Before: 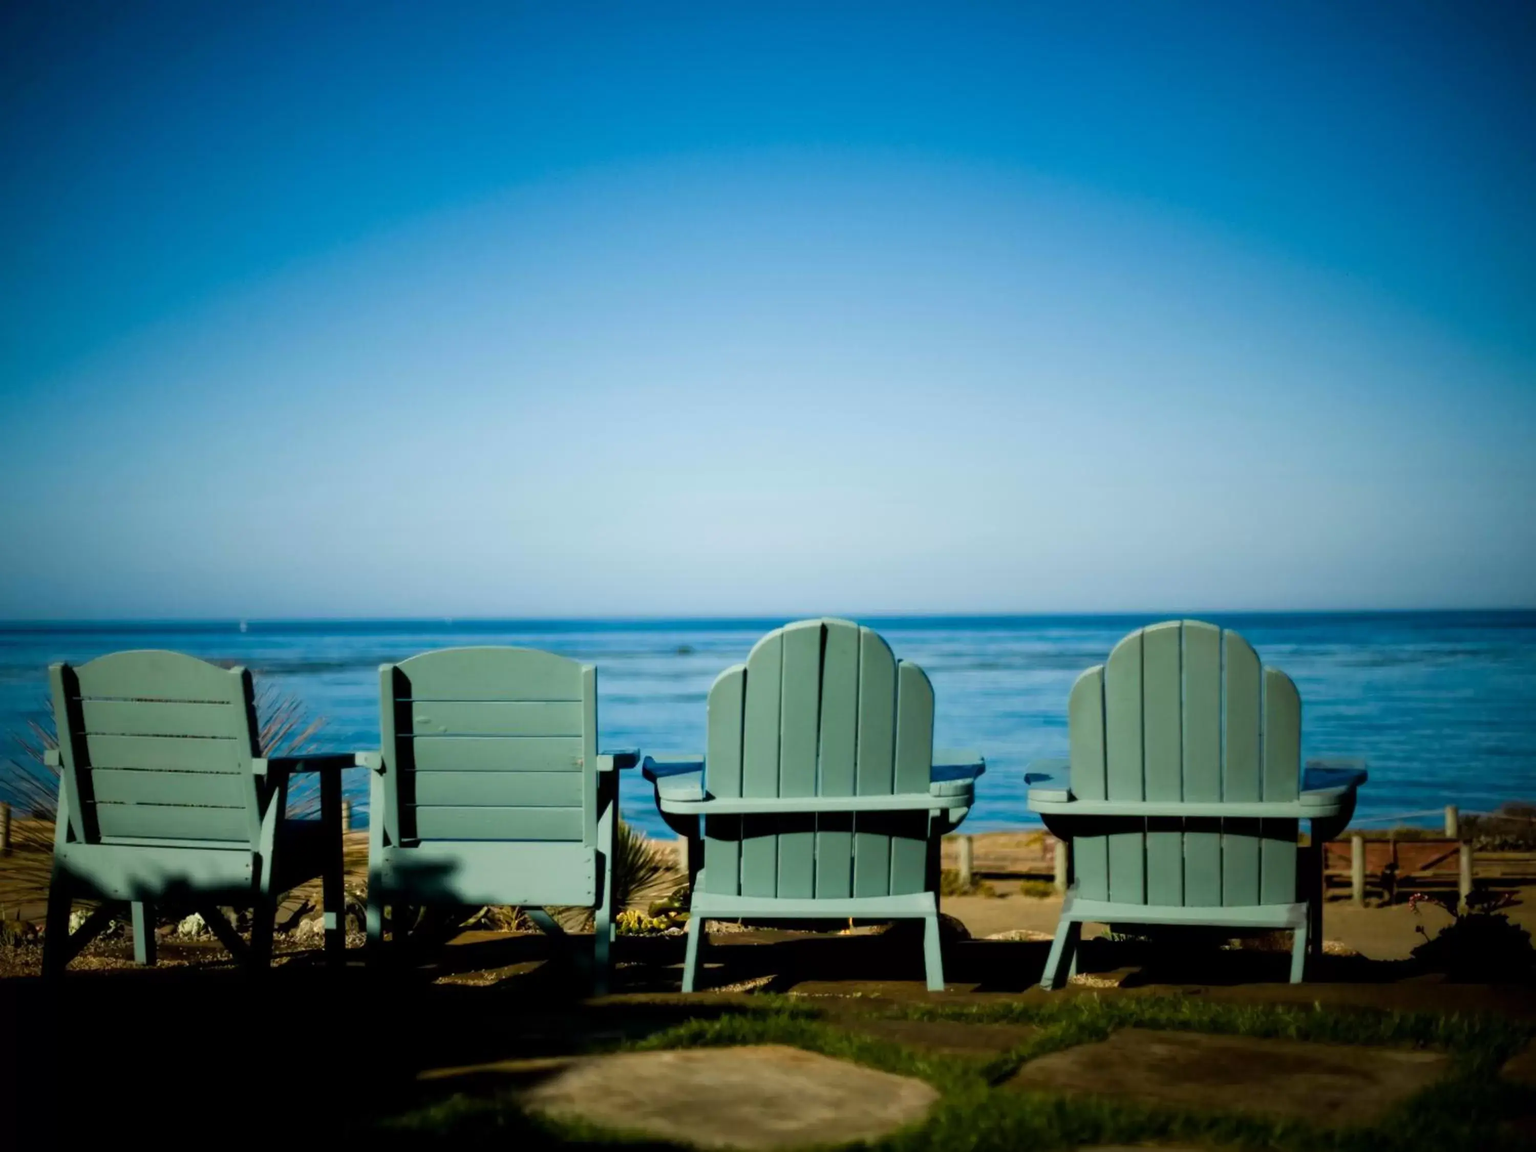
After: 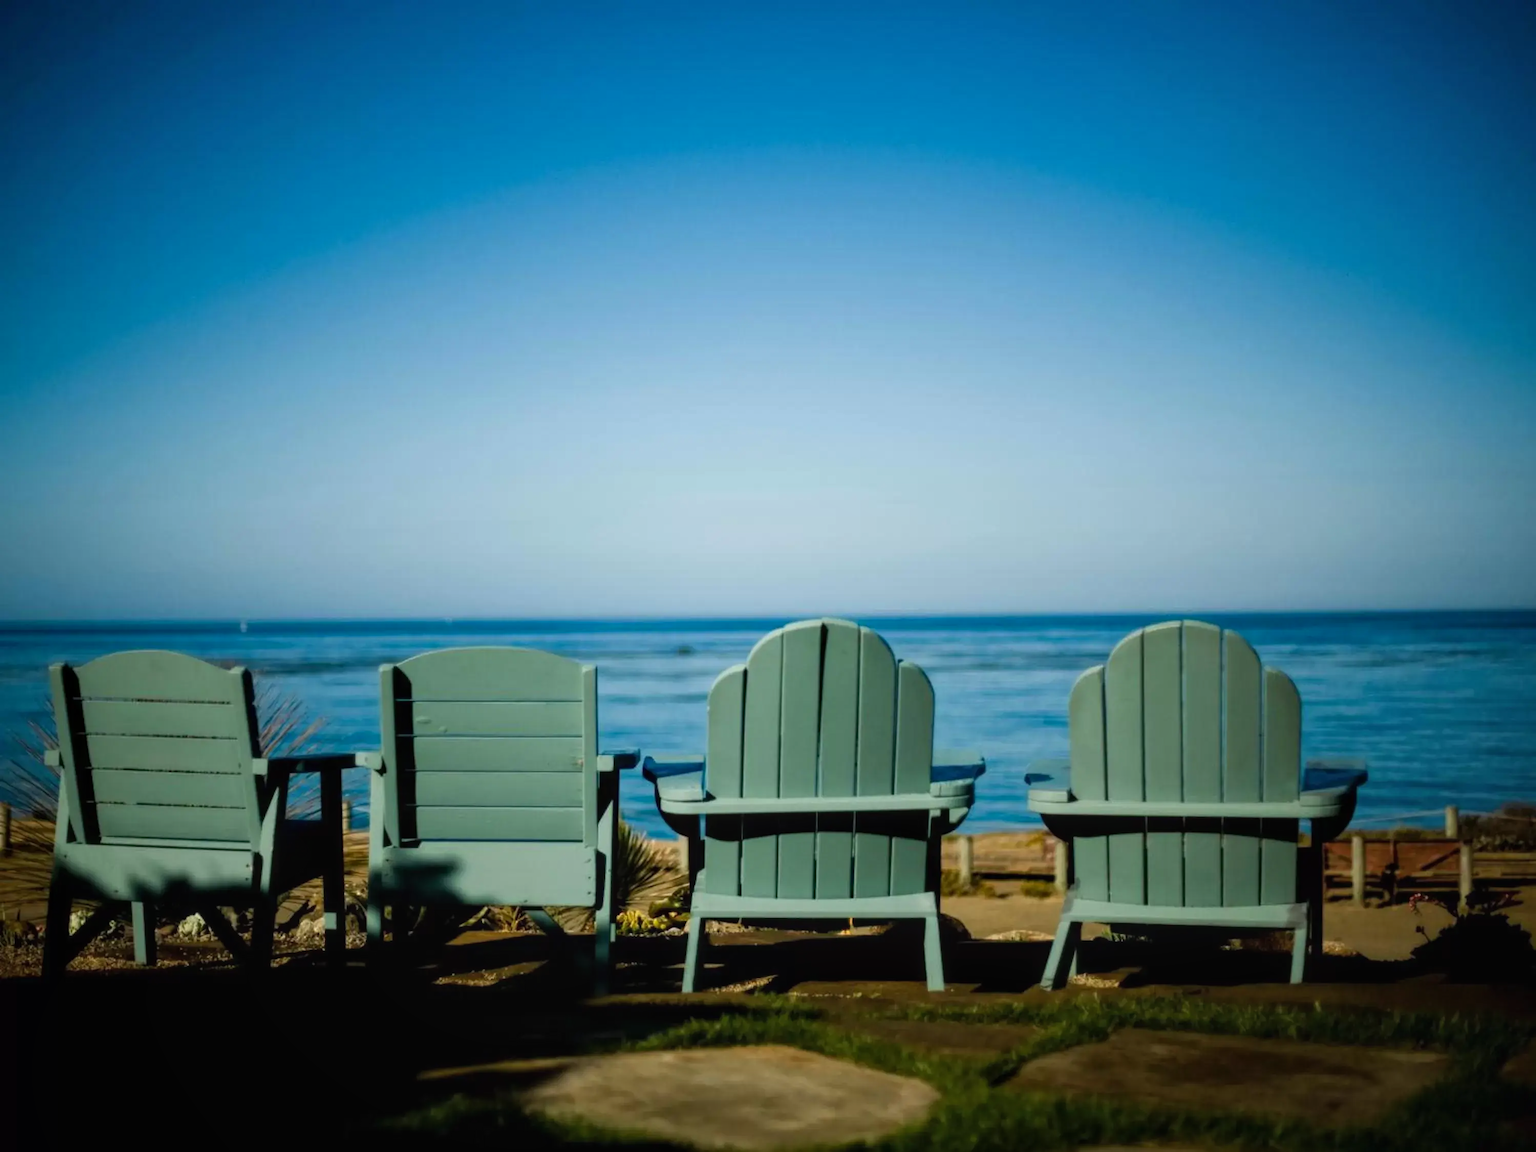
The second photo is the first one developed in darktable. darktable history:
local contrast: detail 109%
base curve: curves: ch0 [(0, 0) (0.303, 0.277) (1, 1)]
